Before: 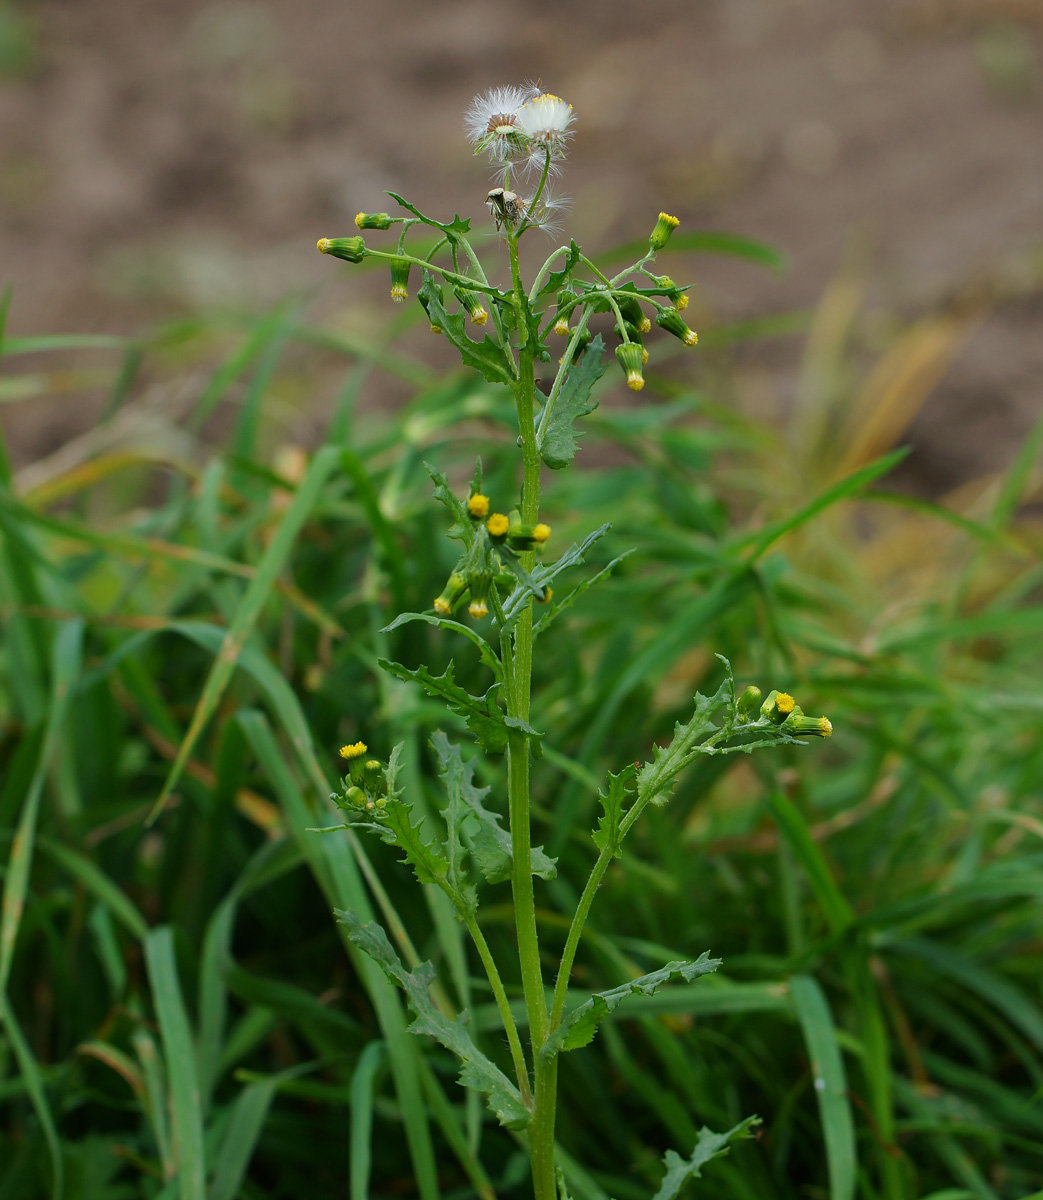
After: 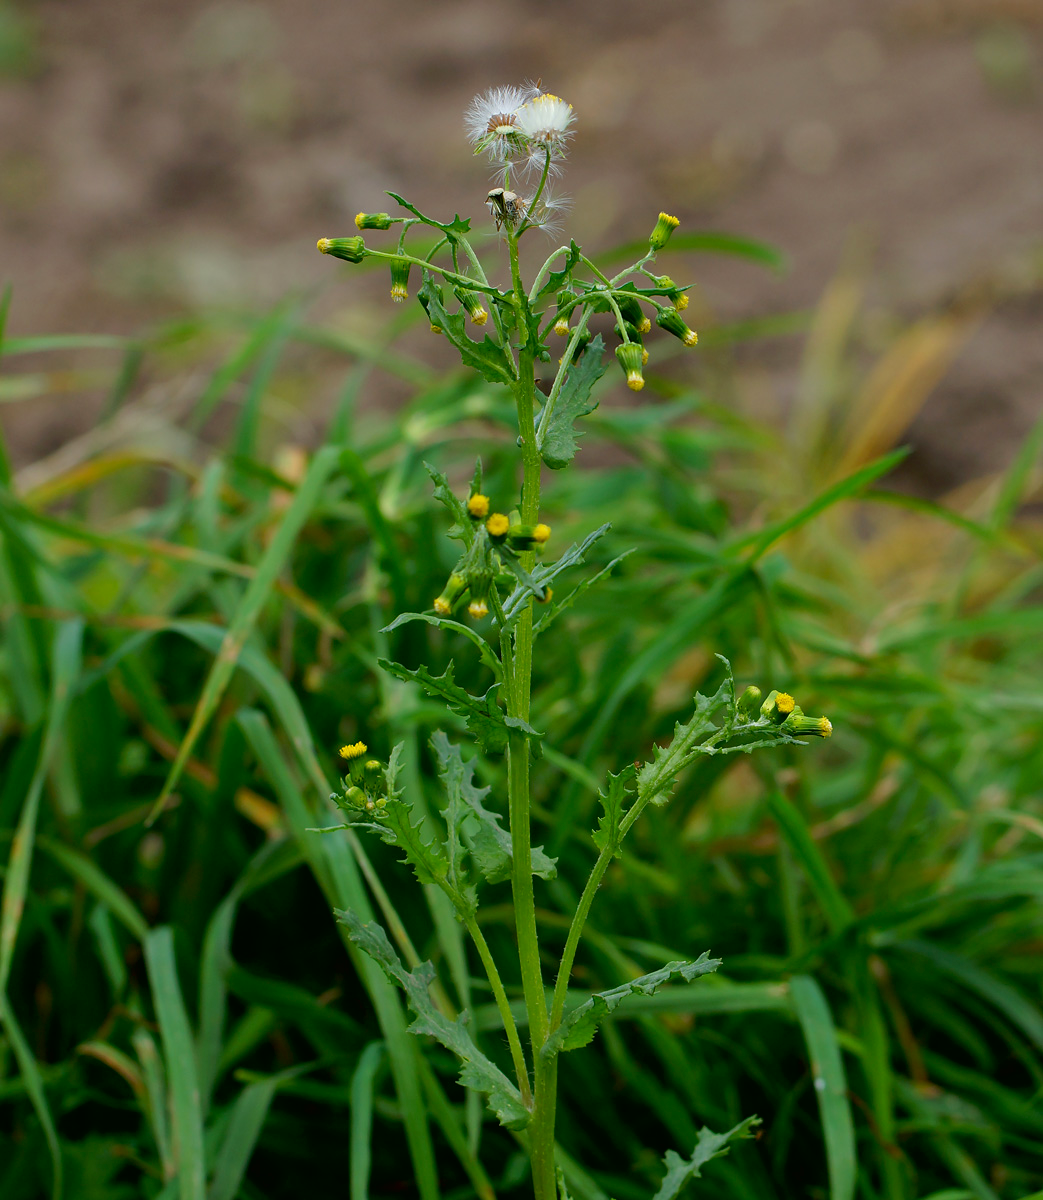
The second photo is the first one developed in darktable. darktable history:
contrast brightness saturation: contrast -0.023, brightness -0.009, saturation 0.04
exposure: black level correction 0.008, exposure 0.09 EV, compensate highlight preservation false
